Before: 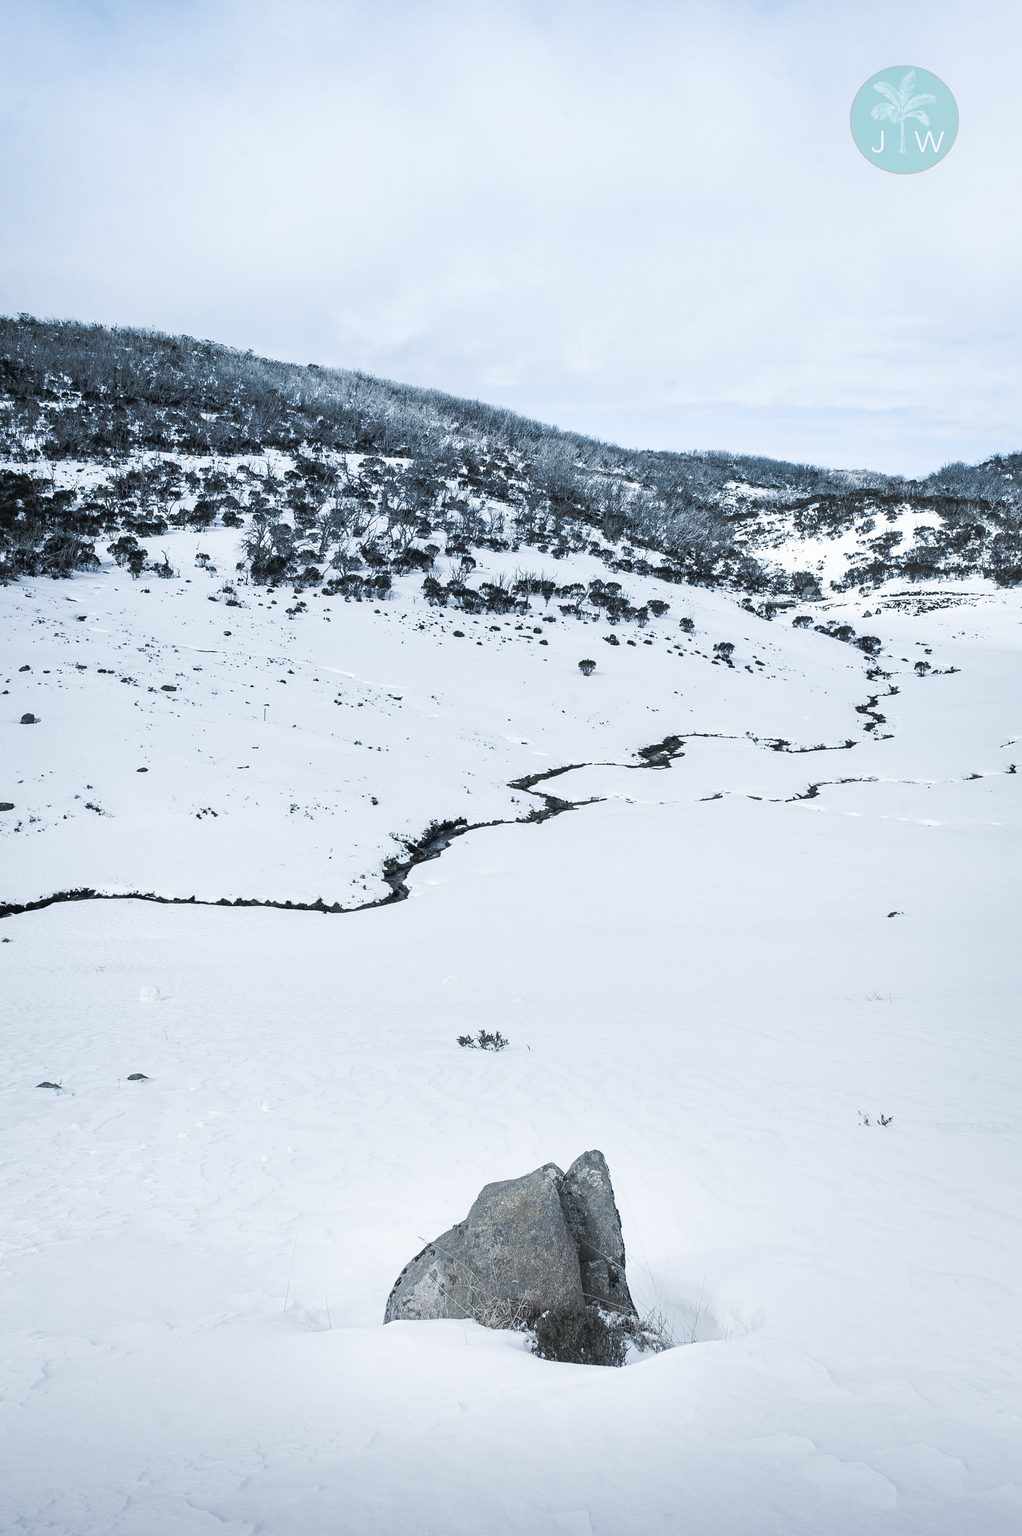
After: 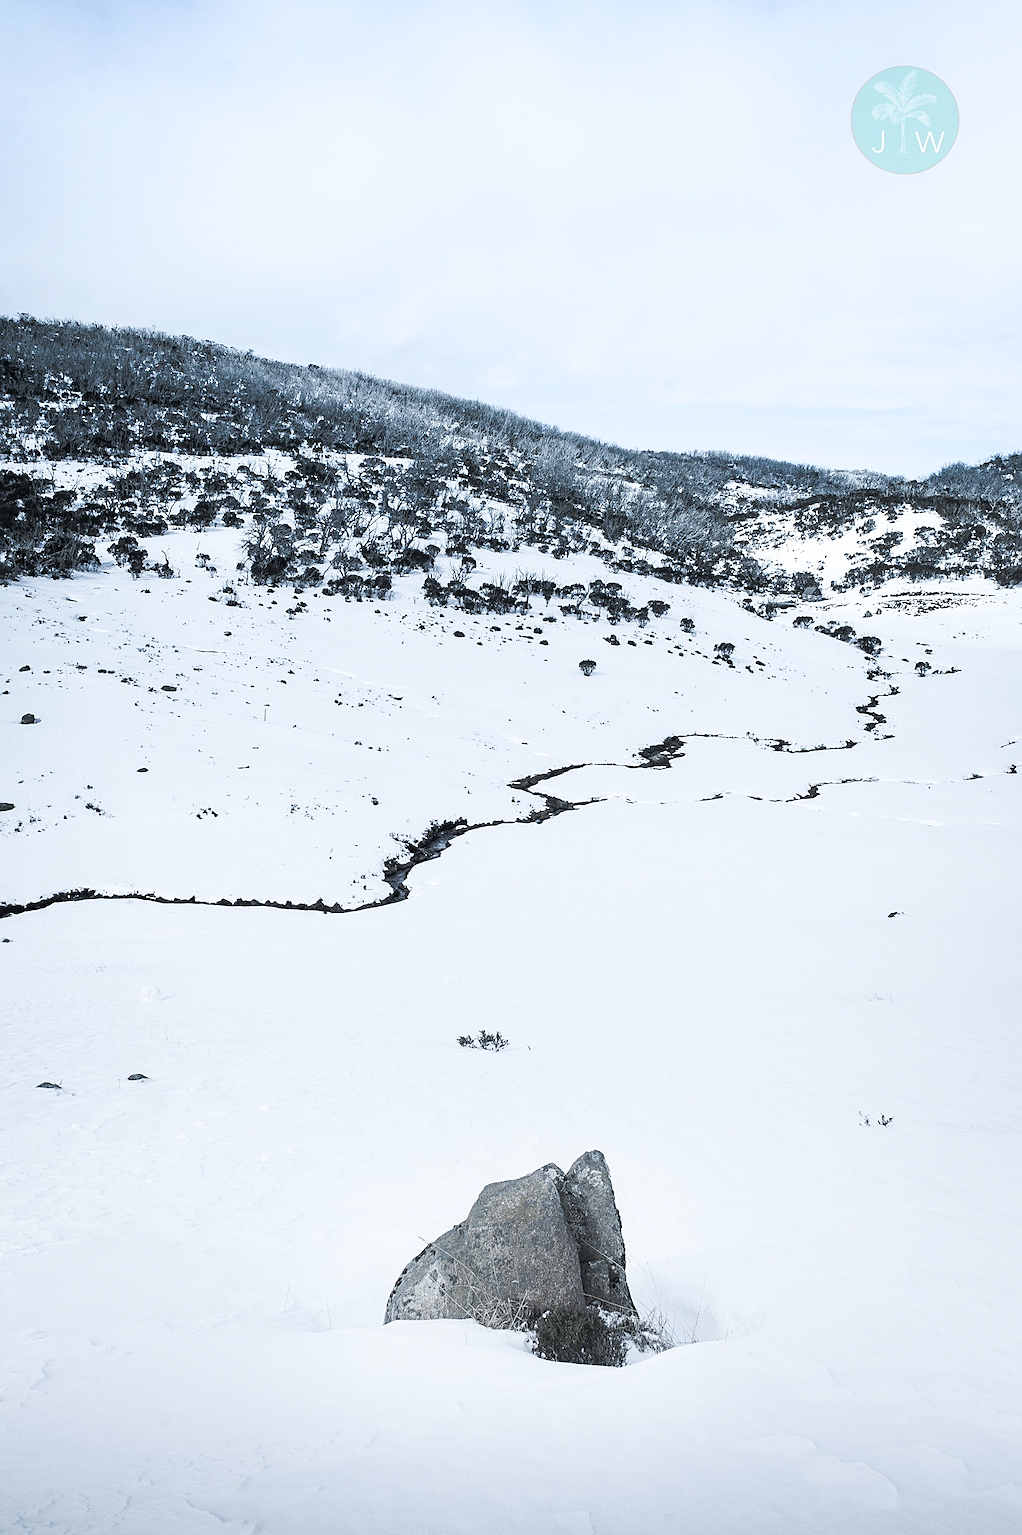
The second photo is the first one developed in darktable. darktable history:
sharpen: on, module defaults
shadows and highlights: shadows 0, highlights 40
